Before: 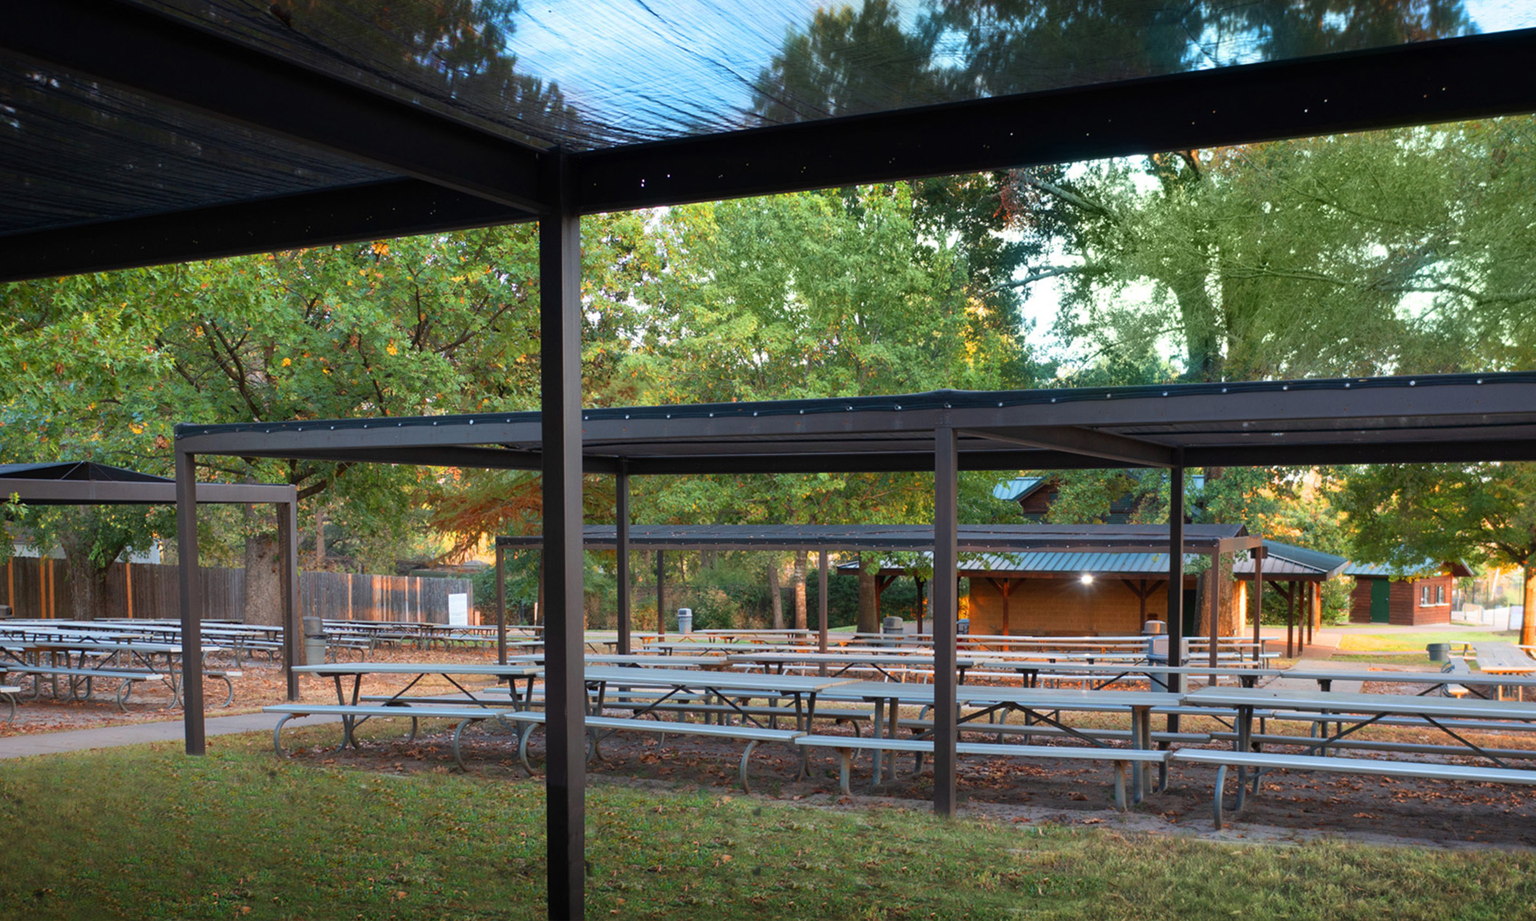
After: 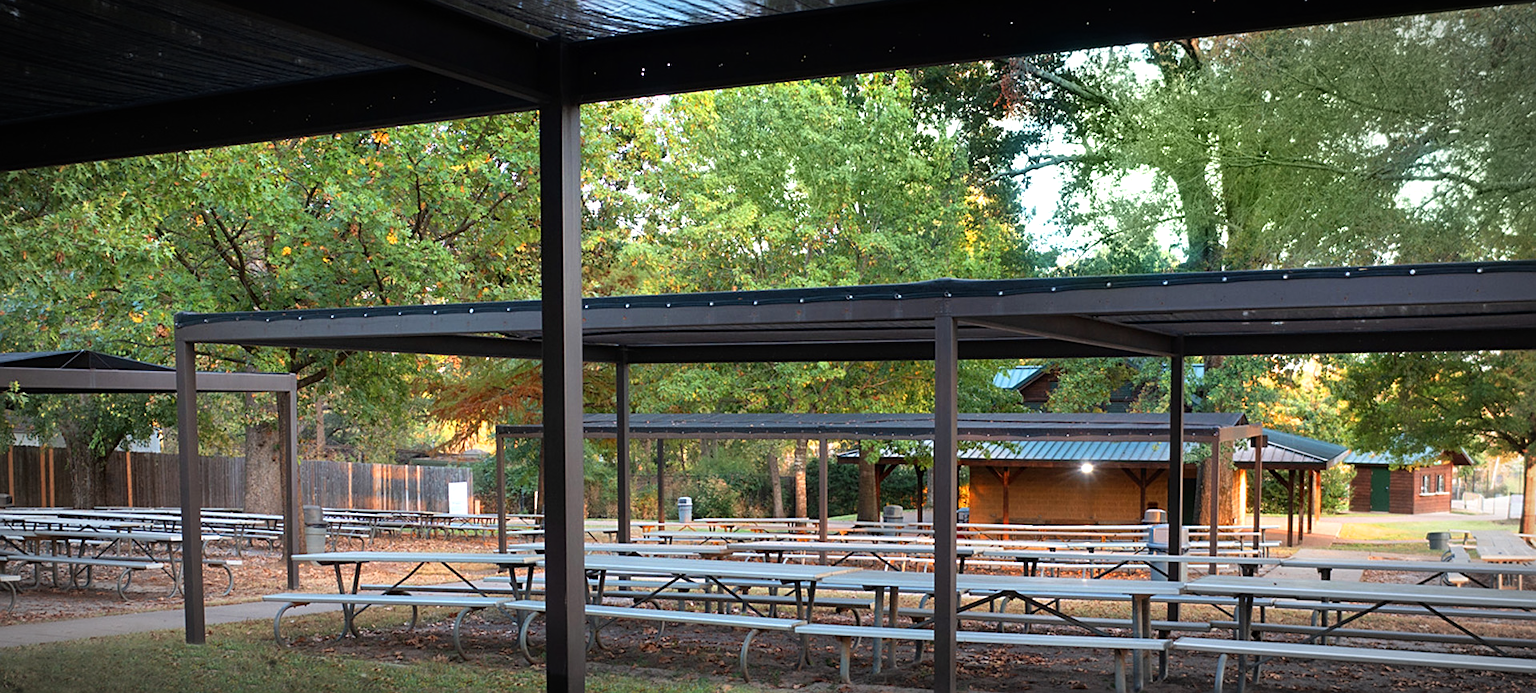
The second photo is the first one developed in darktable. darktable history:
tone equalizer: -8 EV -0.456 EV, -7 EV -0.425 EV, -6 EV -0.371 EV, -5 EV -0.217 EV, -3 EV 0.245 EV, -2 EV 0.323 EV, -1 EV 0.382 EV, +0 EV 0.41 EV, mask exposure compensation -0.509 EV
sharpen: on, module defaults
crop and rotate: top 12.082%, bottom 12.549%
vignetting: automatic ratio true
